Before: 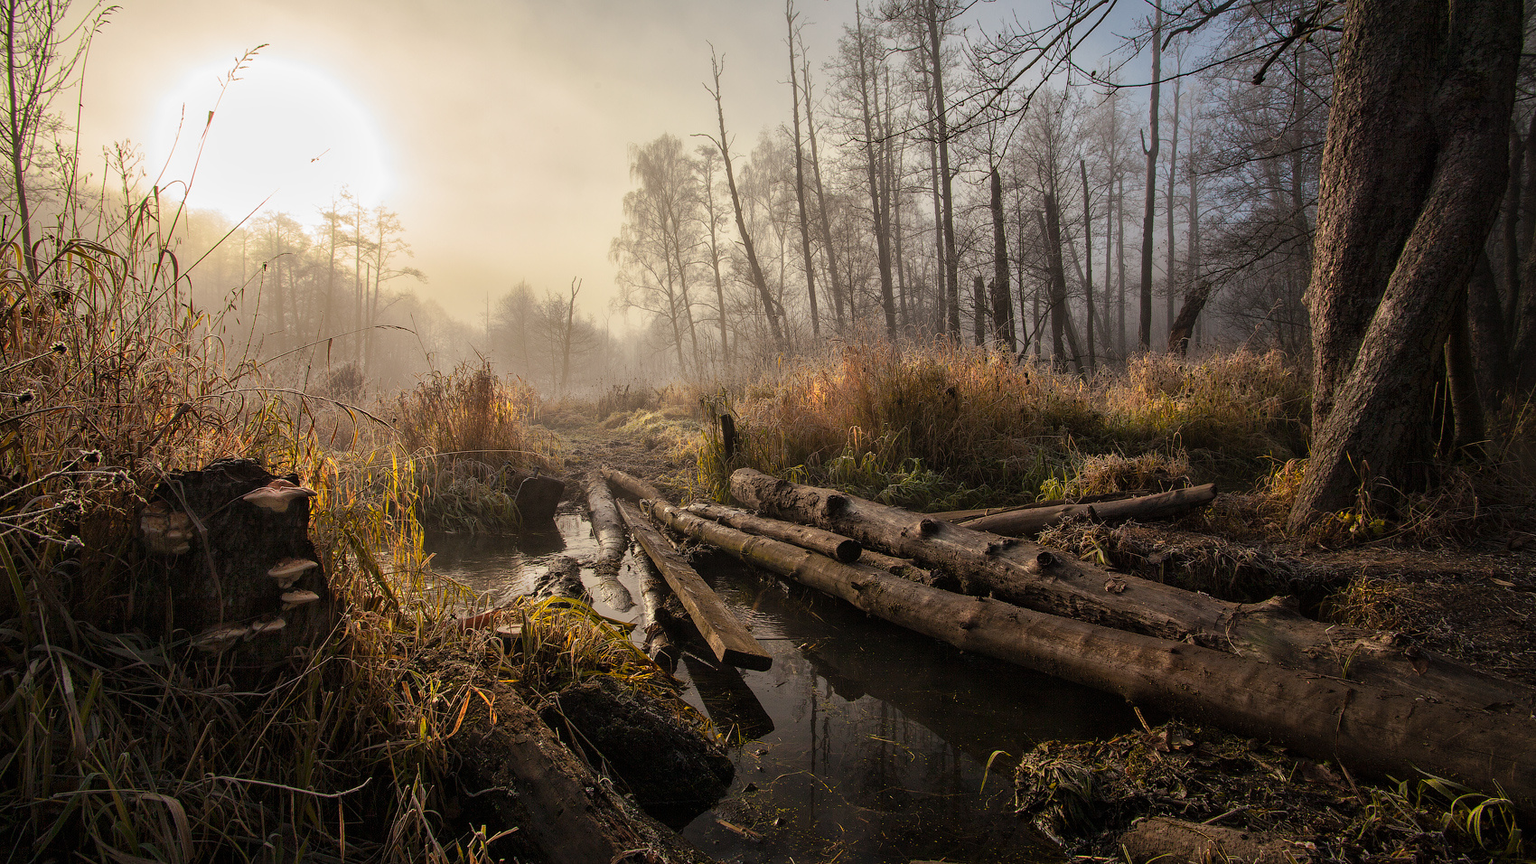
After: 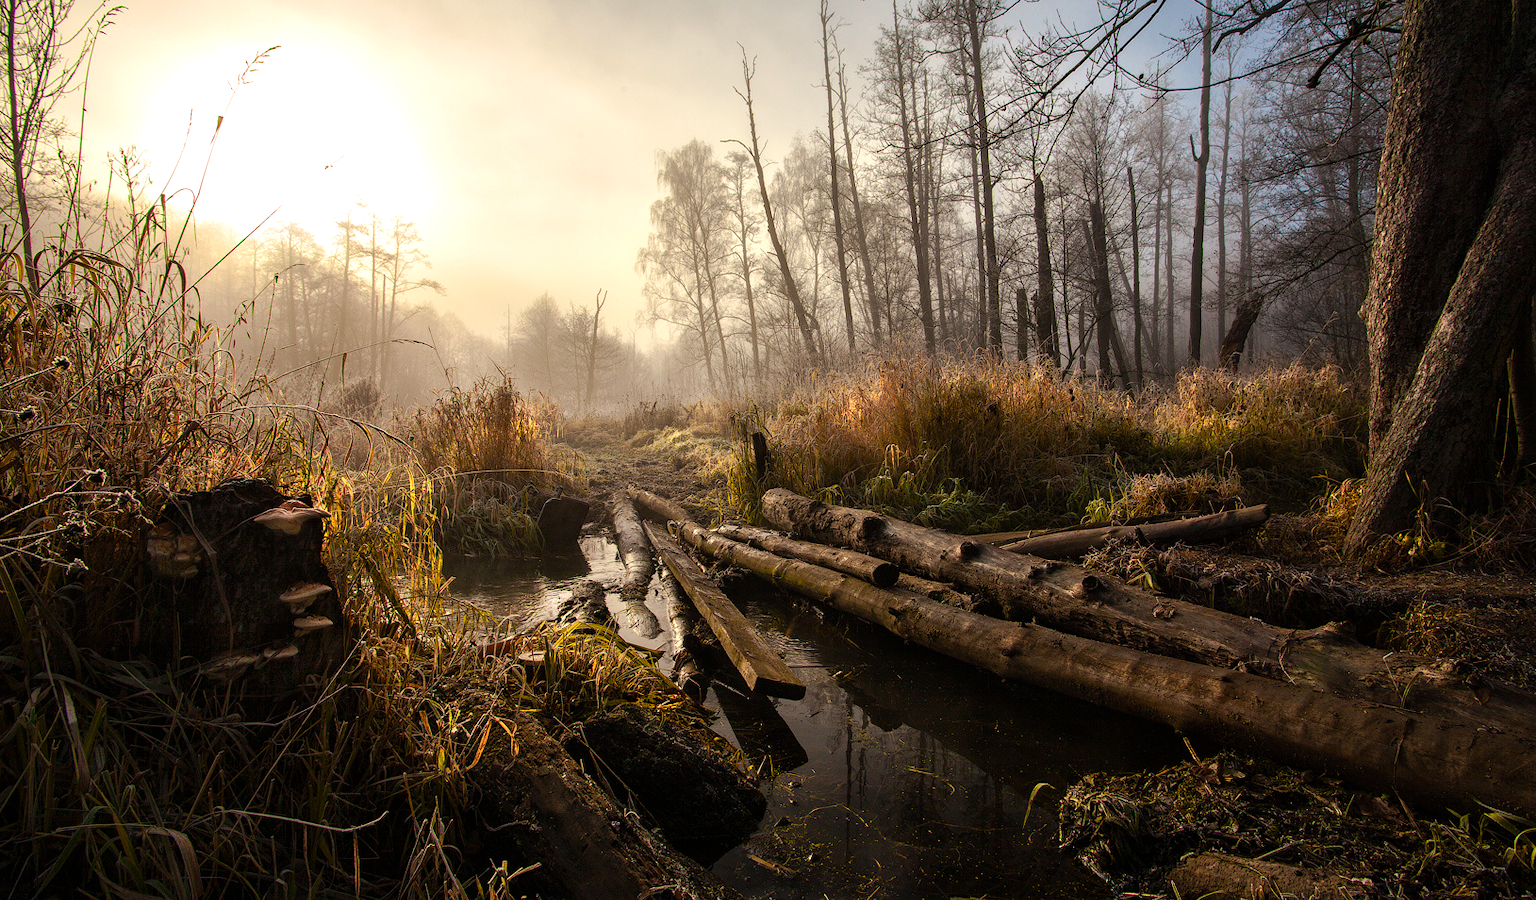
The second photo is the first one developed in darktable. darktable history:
crop: right 4.126%, bottom 0.031%
rotate and perspective: automatic cropping off
color balance rgb: shadows lift › luminance -20%, power › hue 72.24°, highlights gain › luminance 15%, global offset › hue 171.6°, perceptual saturation grading › highlights -15%, perceptual saturation grading › shadows 25%, global vibrance 30%, contrast 10%
